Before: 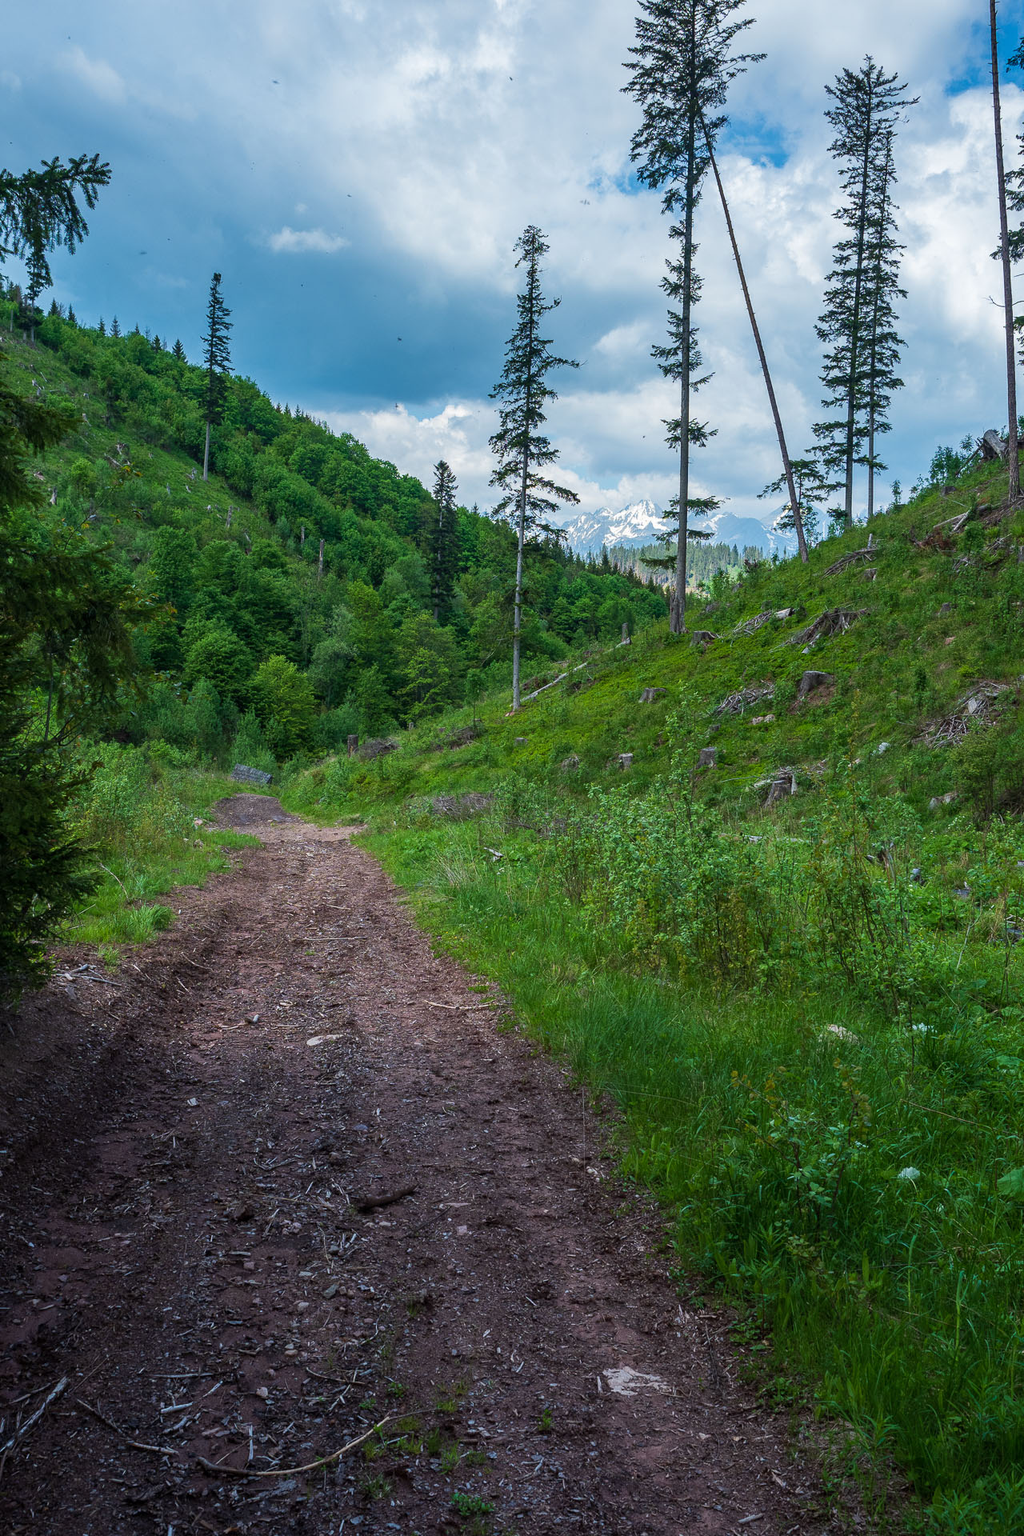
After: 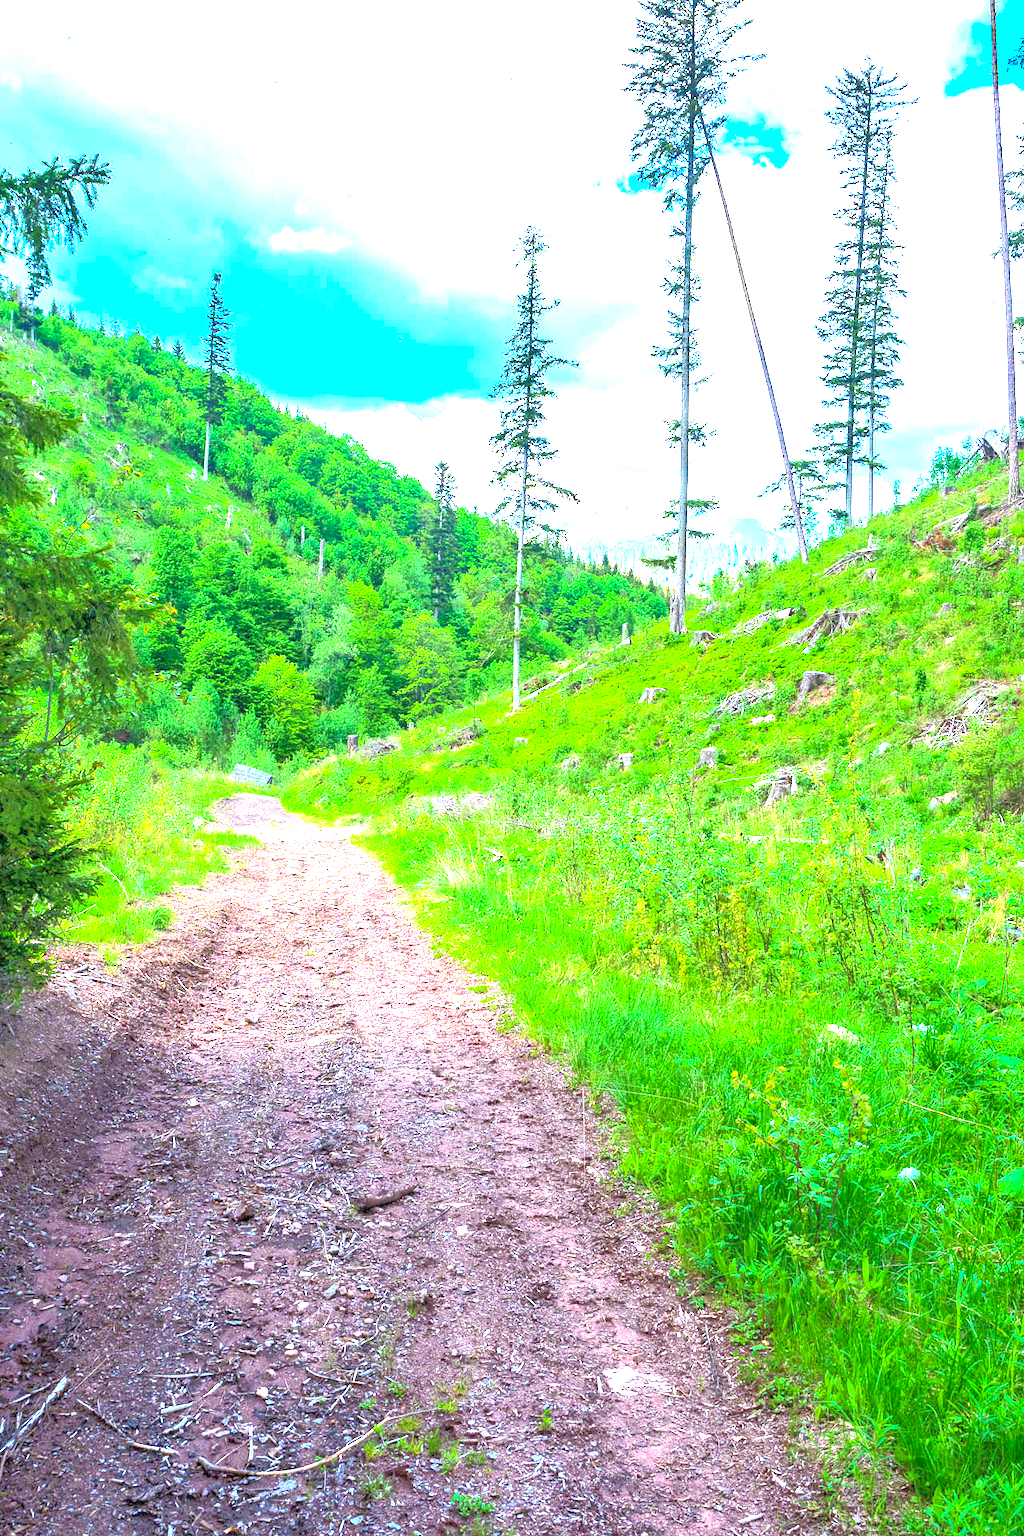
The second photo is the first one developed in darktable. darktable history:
exposure: black level correction 0, exposure 0.702 EV, compensate exposure bias true, compensate highlight preservation false
tone equalizer: -7 EV 0.154 EV, -6 EV 0.61 EV, -5 EV 1.14 EV, -4 EV 1.34 EV, -3 EV 1.18 EV, -2 EV 0.6 EV, -1 EV 0.167 EV
contrast brightness saturation: contrast 0.165, saturation 0.328
